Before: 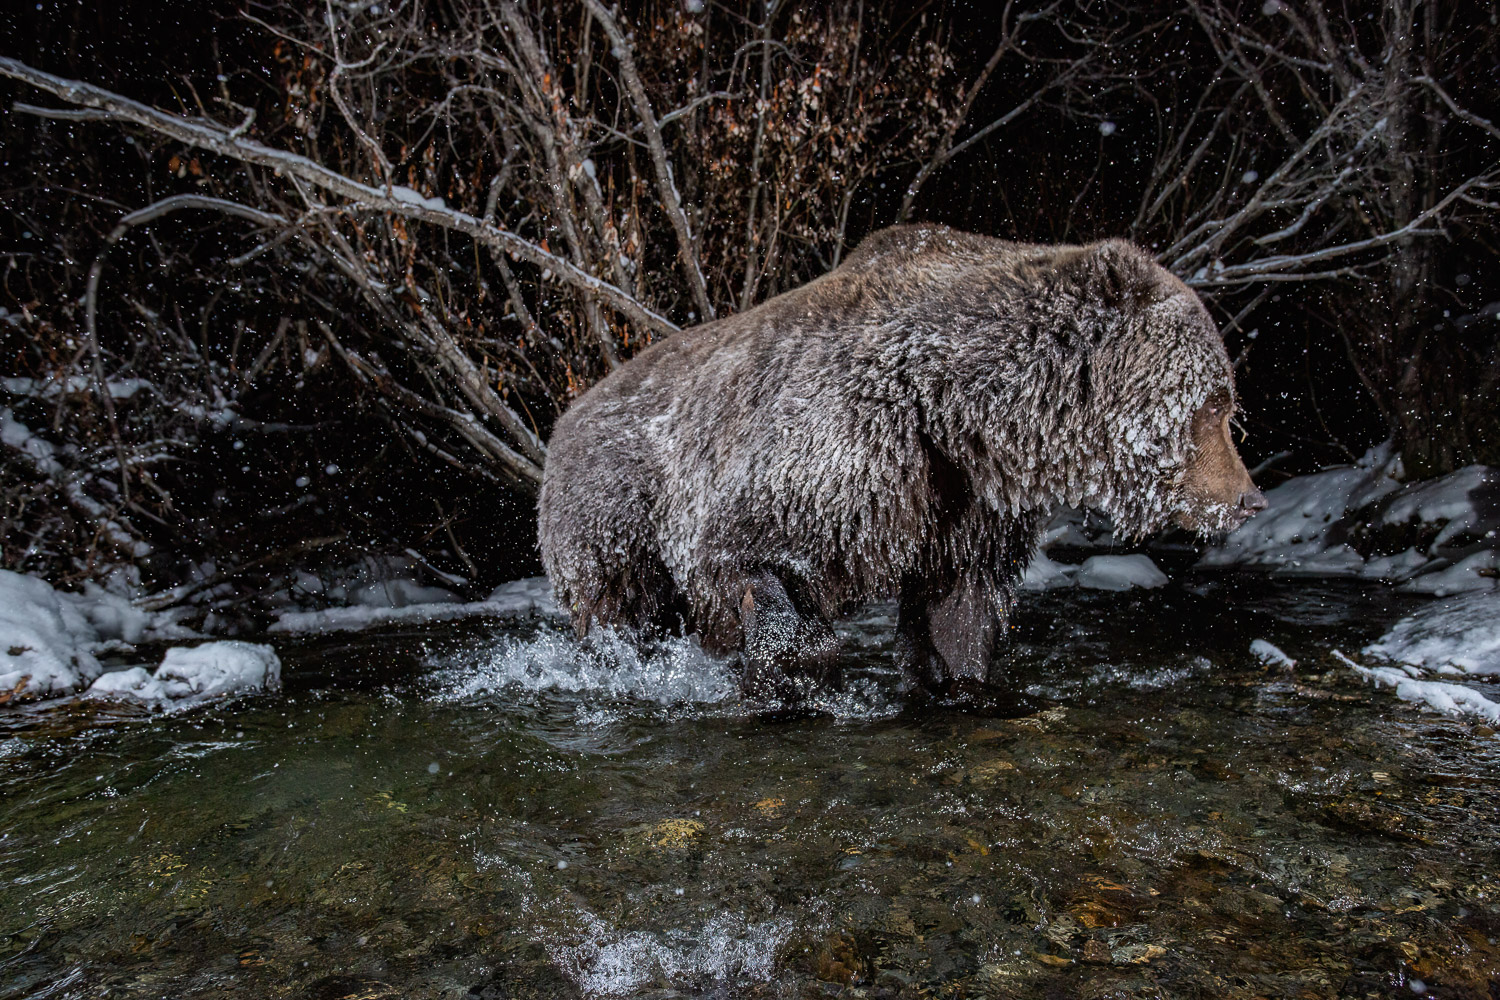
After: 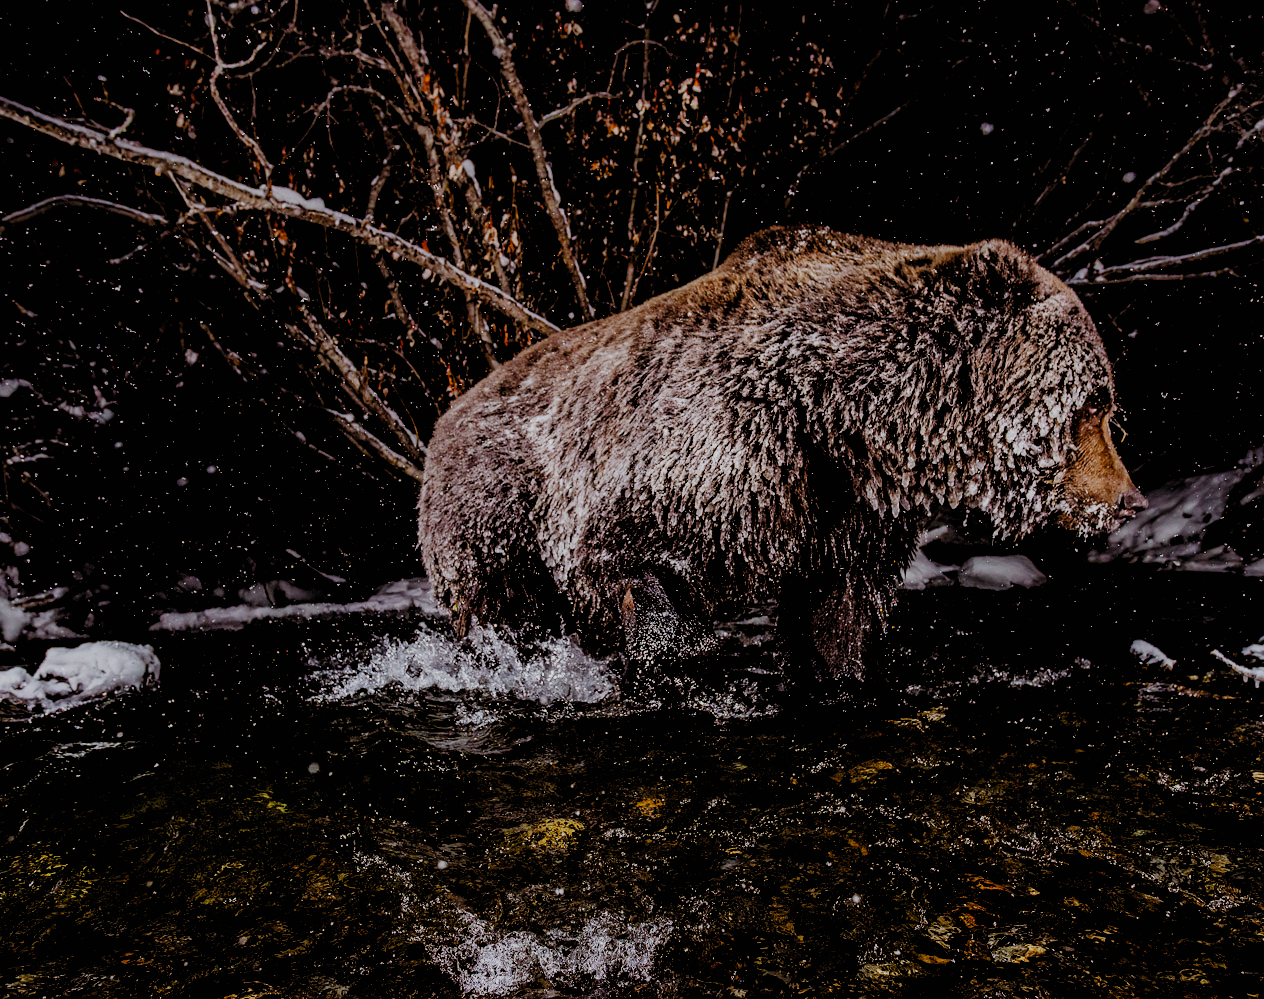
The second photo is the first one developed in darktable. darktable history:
filmic rgb: black relative exposure -2.85 EV, white relative exposure 4.56 EV, hardness 1.77, contrast 1.25, preserve chrominance no, color science v5 (2021)
crop: left 8.026%, right 7.374%
rgb levels: mode RGB, independent channels, levels [[0, 0.5, 1], [0, 0.521, 1], [0, 0.536, 1]]
